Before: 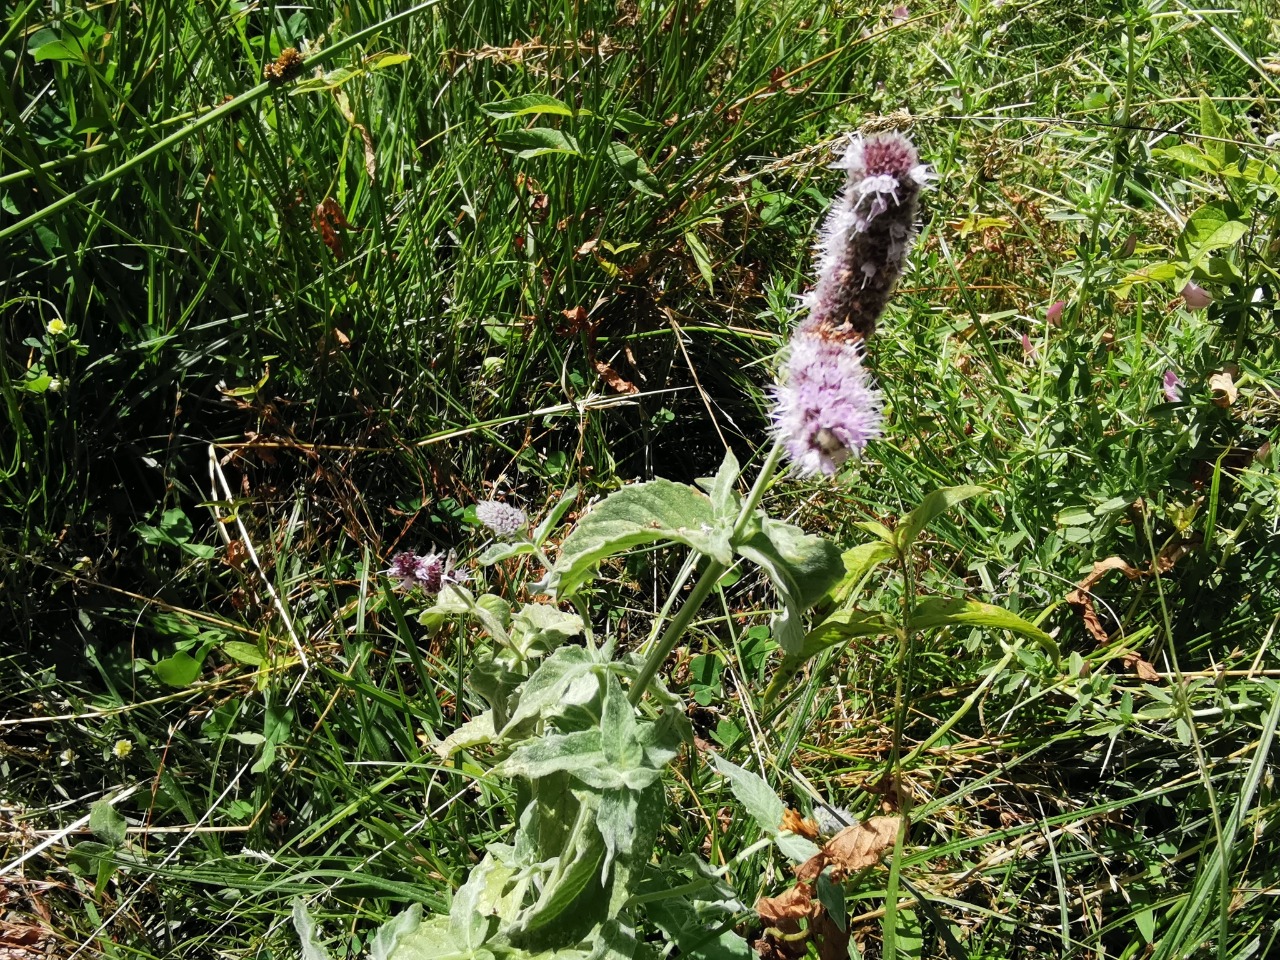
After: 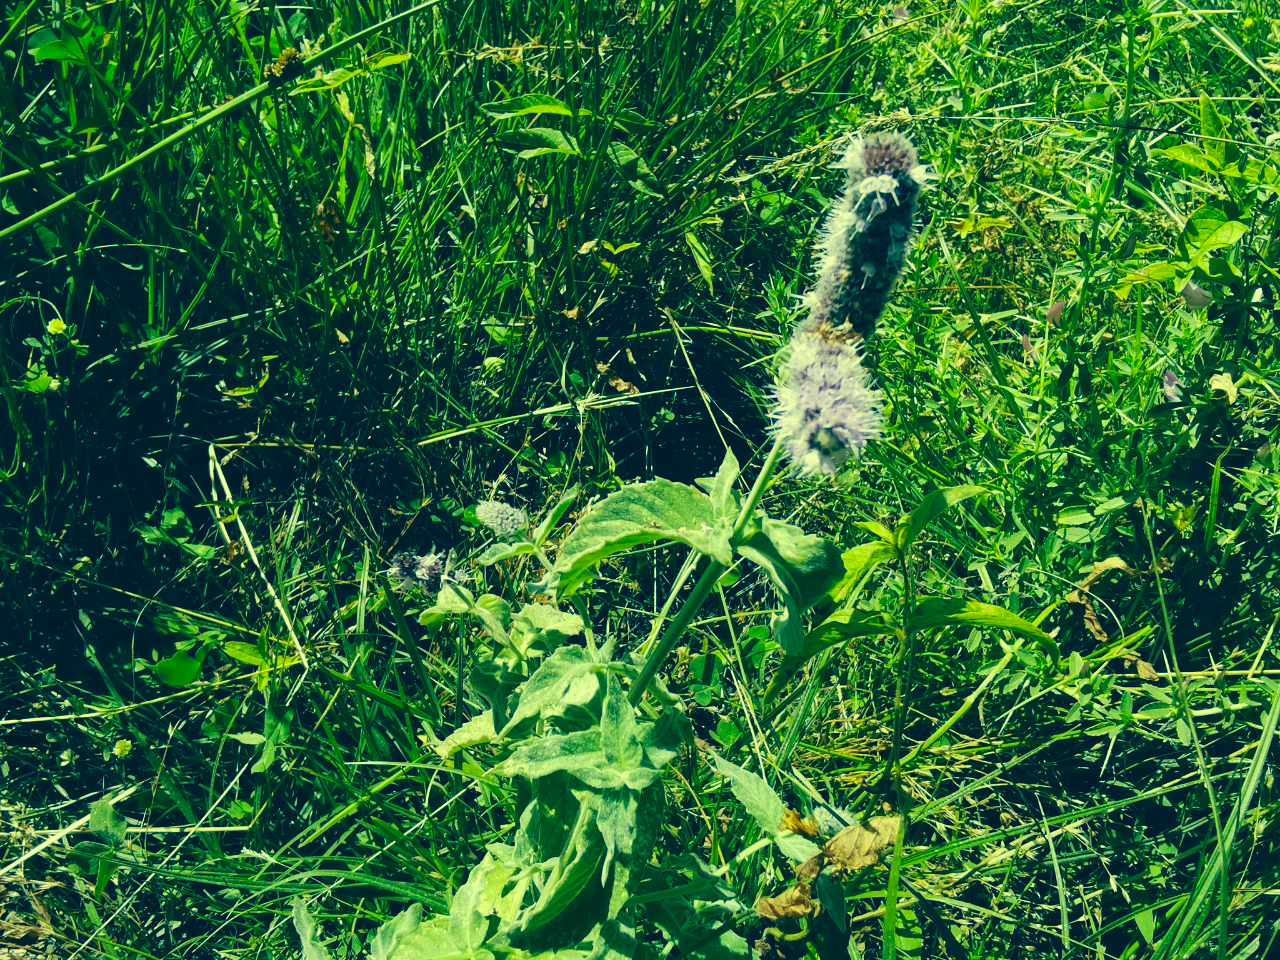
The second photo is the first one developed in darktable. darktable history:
color correction: highlights a* -15.67, highlights b* 39.56, shadows a* -39.44, shadows b* -26.8
